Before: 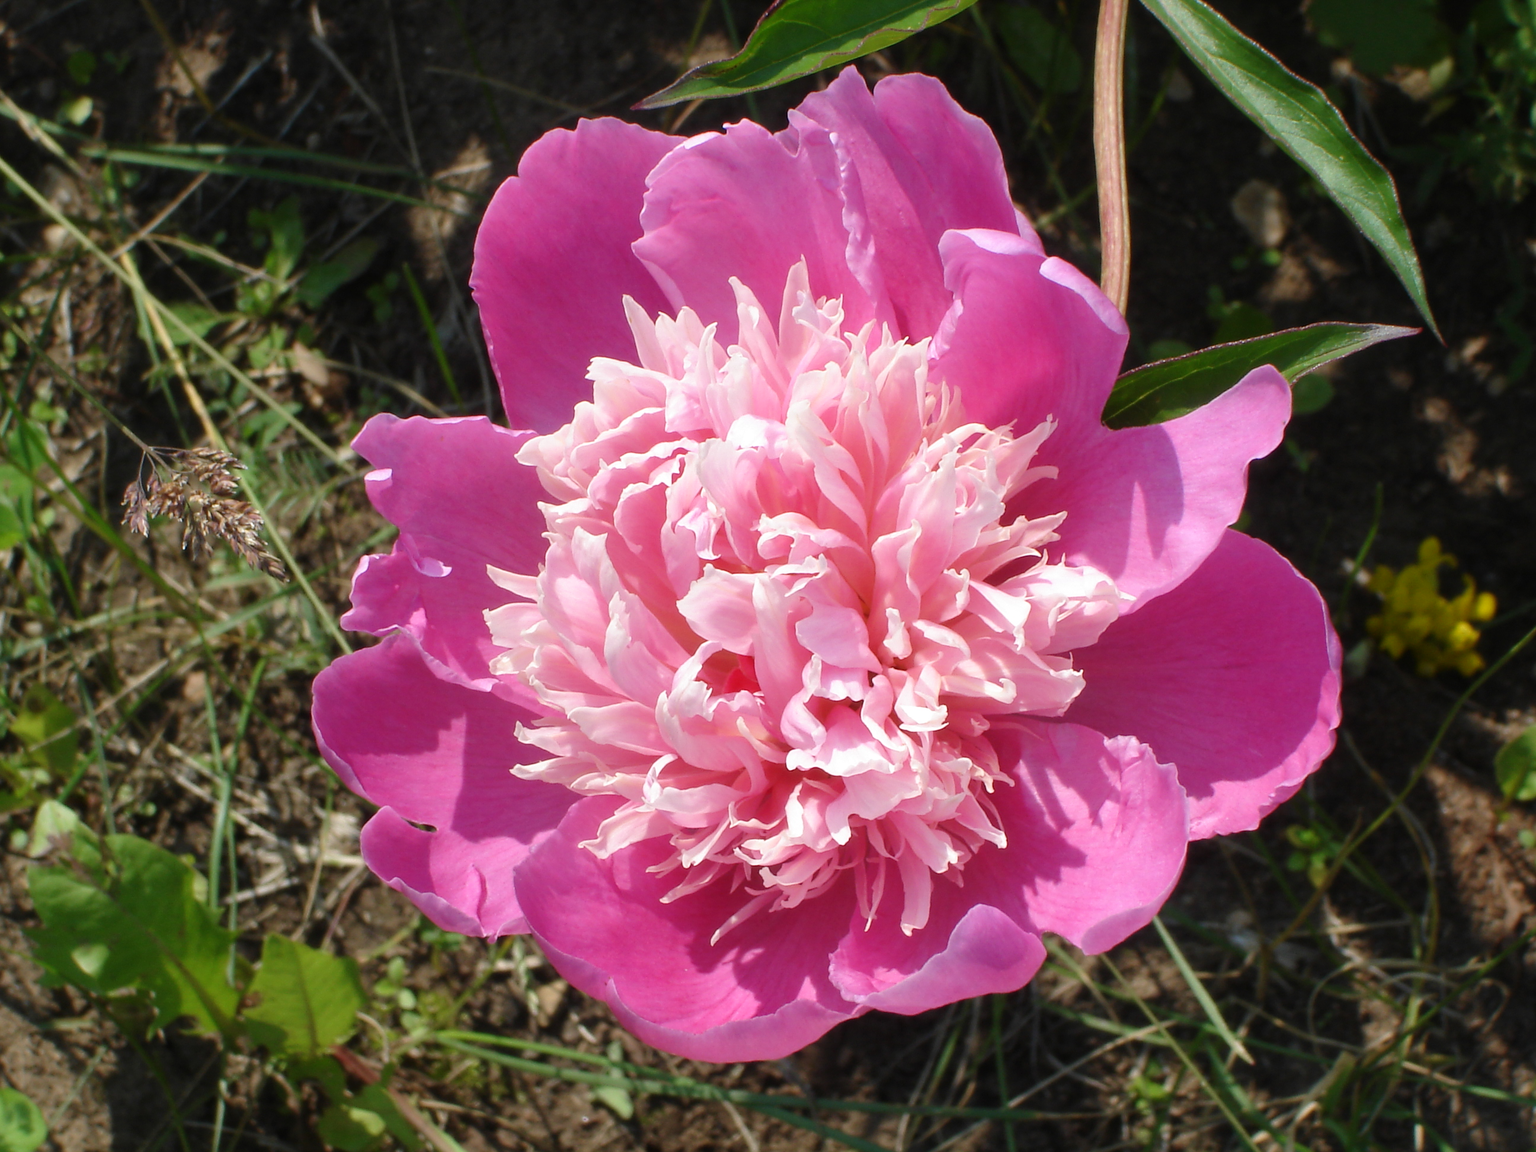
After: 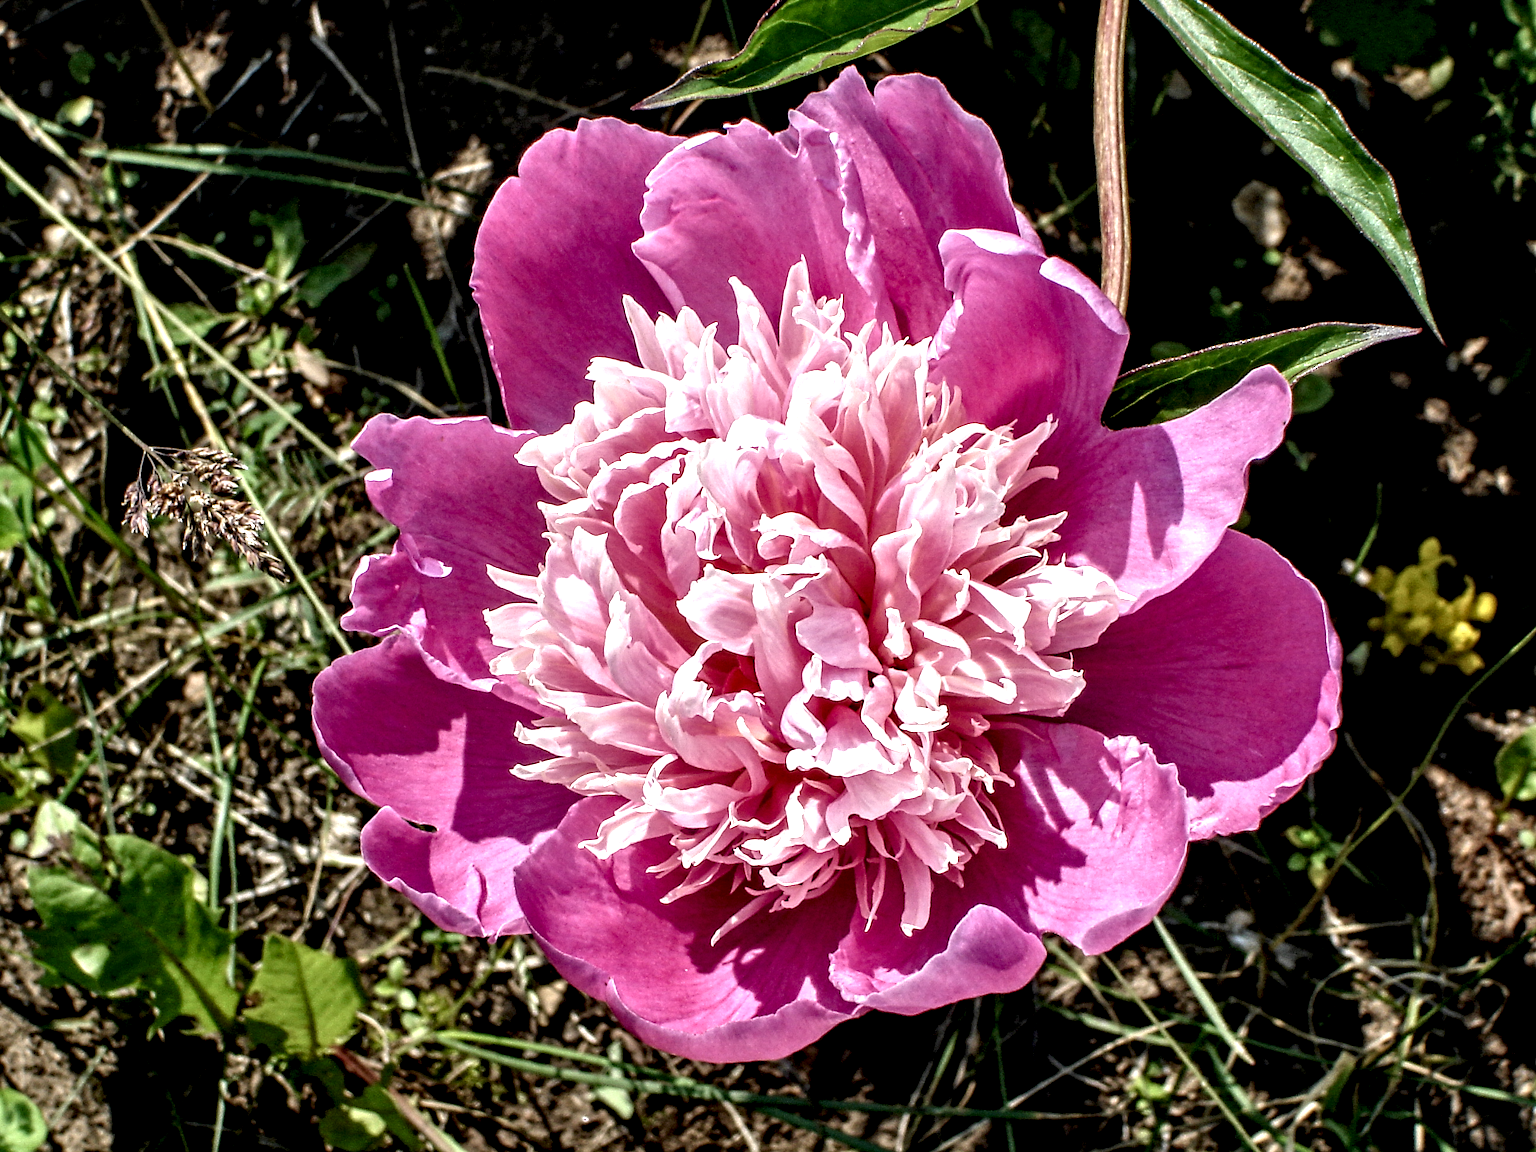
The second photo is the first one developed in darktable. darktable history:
exposure: black level correction 0.009, exposure -0.159 EV, compensate highlight preservation false
local contrast: detail 203%
contrast equalizer: octaves 7, y [[0.5, 0.542, 0.583, 0.625, 0.667, 0.708], [0.5 ×6], [0.5 ×6], [0 ×6], [0 ×6]]
